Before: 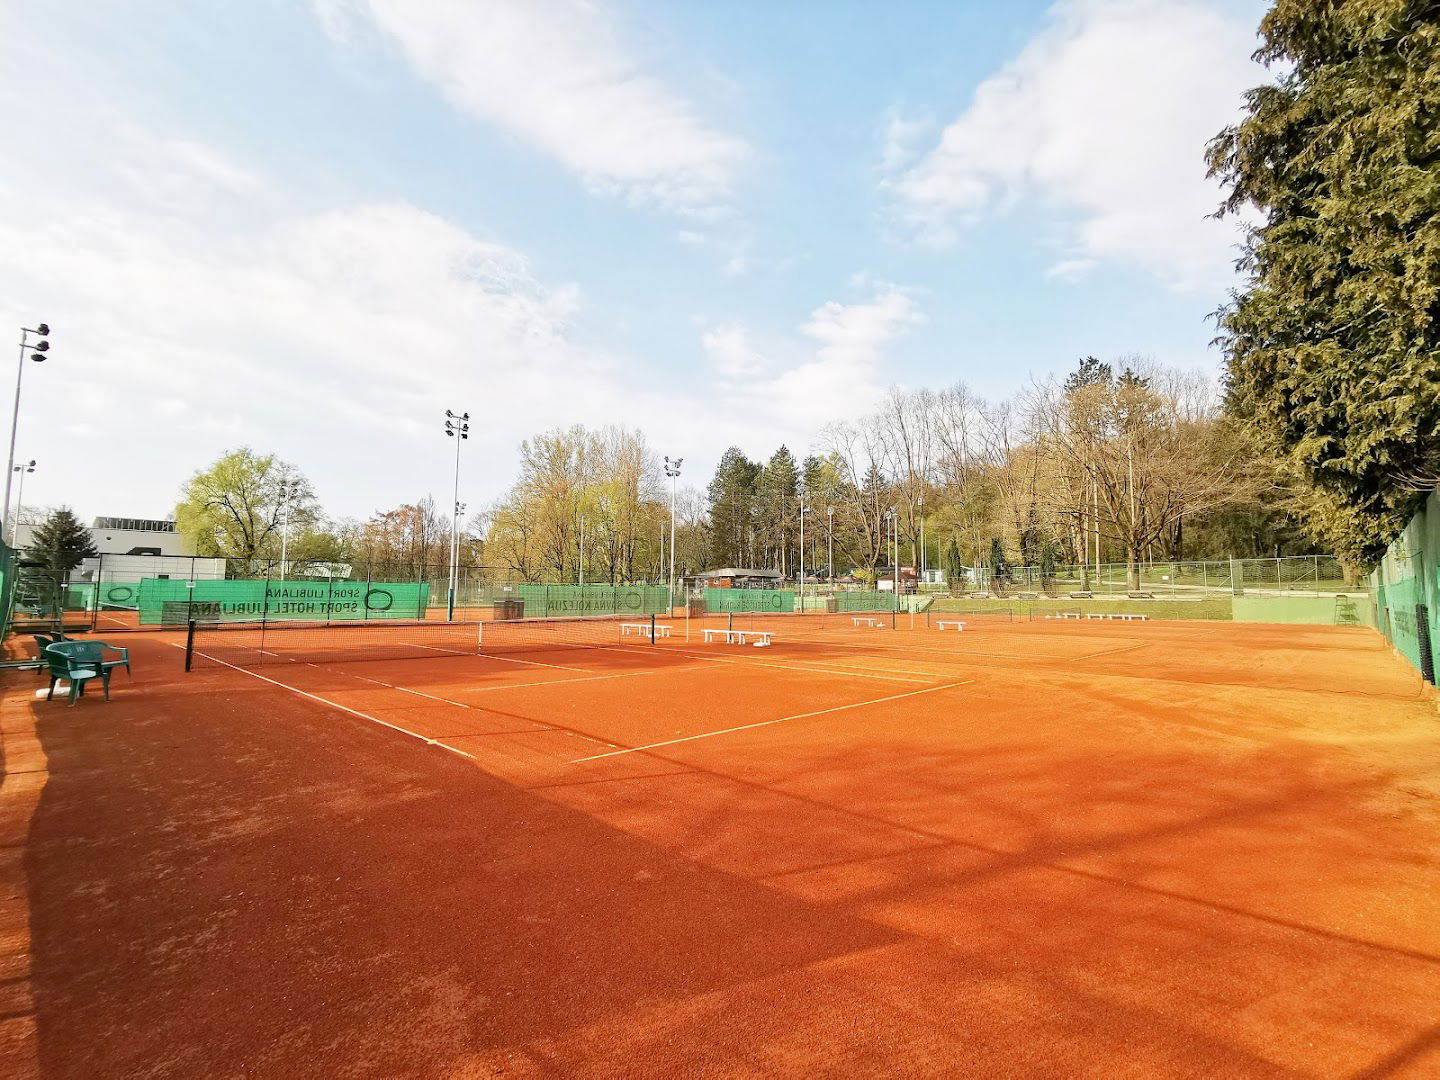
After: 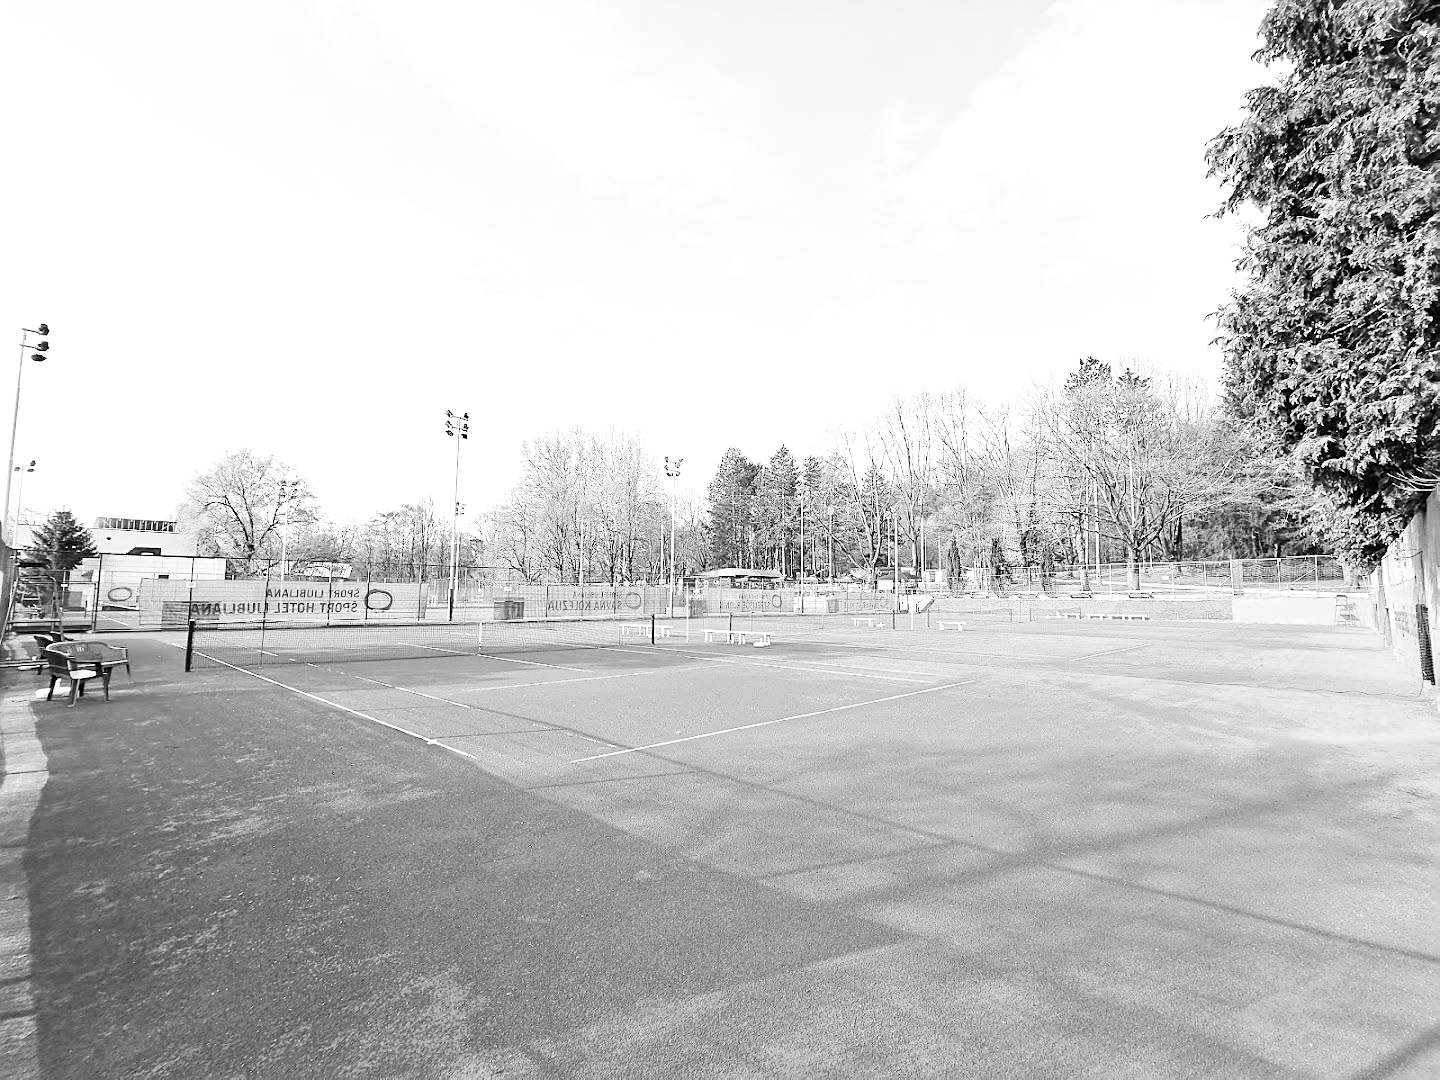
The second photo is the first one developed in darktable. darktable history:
sharpen: on, module defaults
levels: levels [0, 0.43, 0.984]
monochrome: size 3.1
exposure: black level correction 0, compensate exposure bias true, compensate highlight preservation false
base curve: curves: ch0 [(0, 0) (0.028, 0.03) (0.121, 0.232) (0.46, 0.748) (0.859, 0.968) (1, 1)], preserve colors none
local contrast: highlights 100%, shadows 100%, detail 120%, midtone range 0.2
color balance: output saturation 120%
